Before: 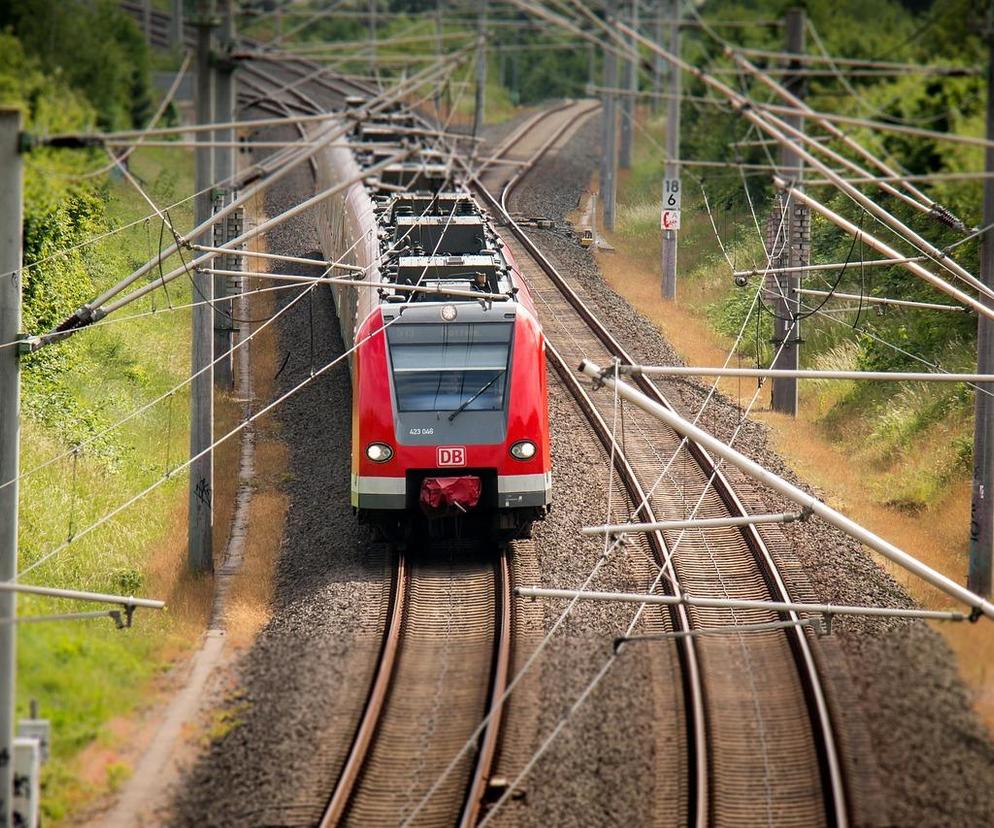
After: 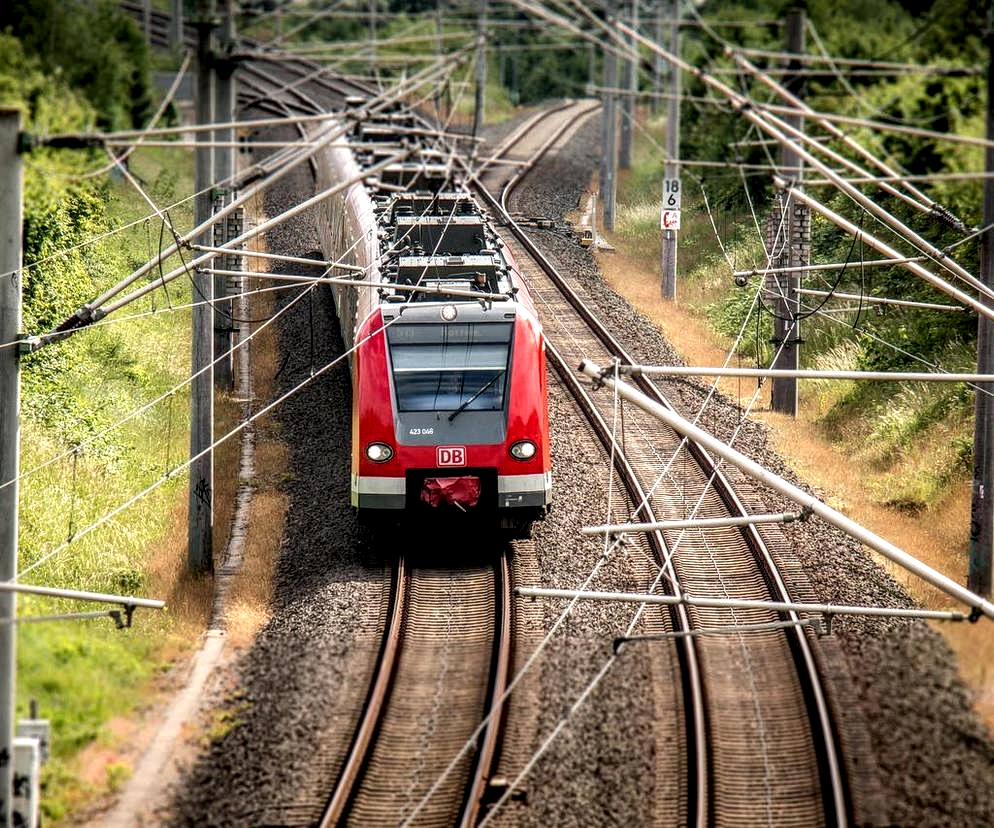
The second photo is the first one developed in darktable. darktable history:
local contrast: highlights 17%, detail 188%
